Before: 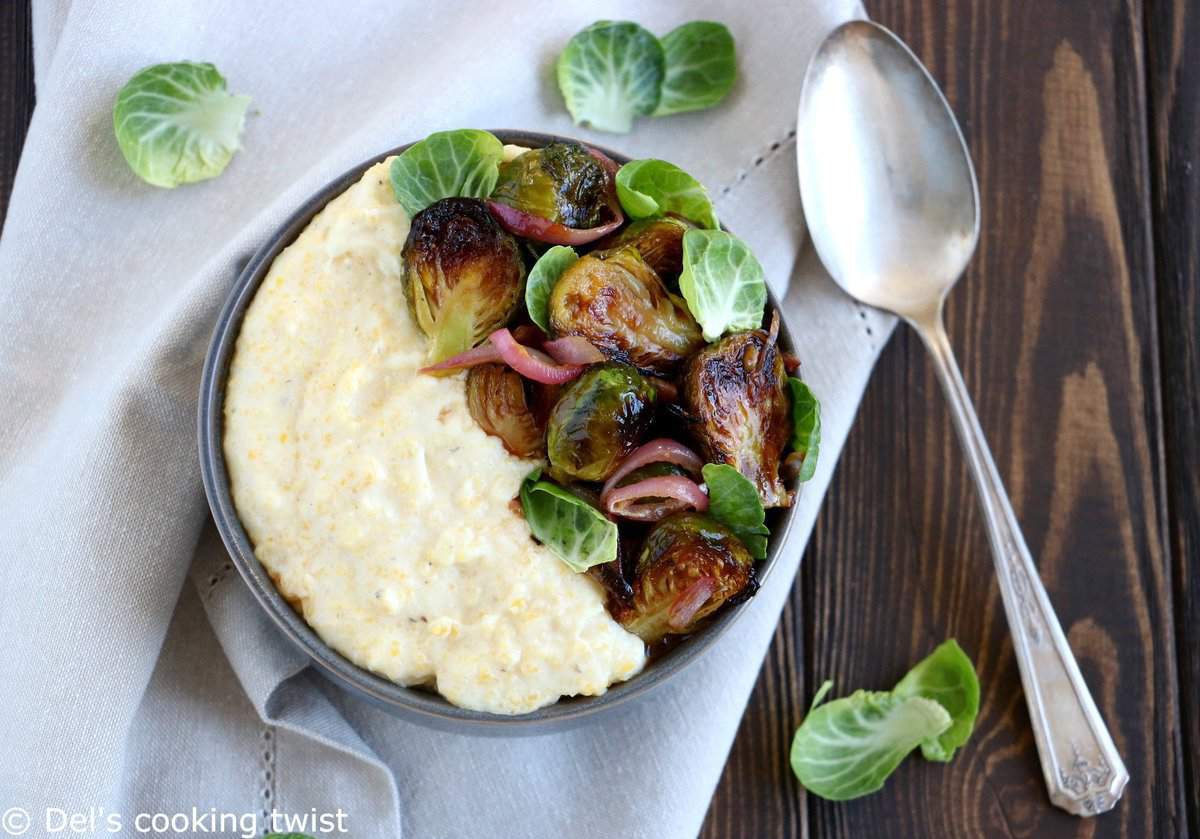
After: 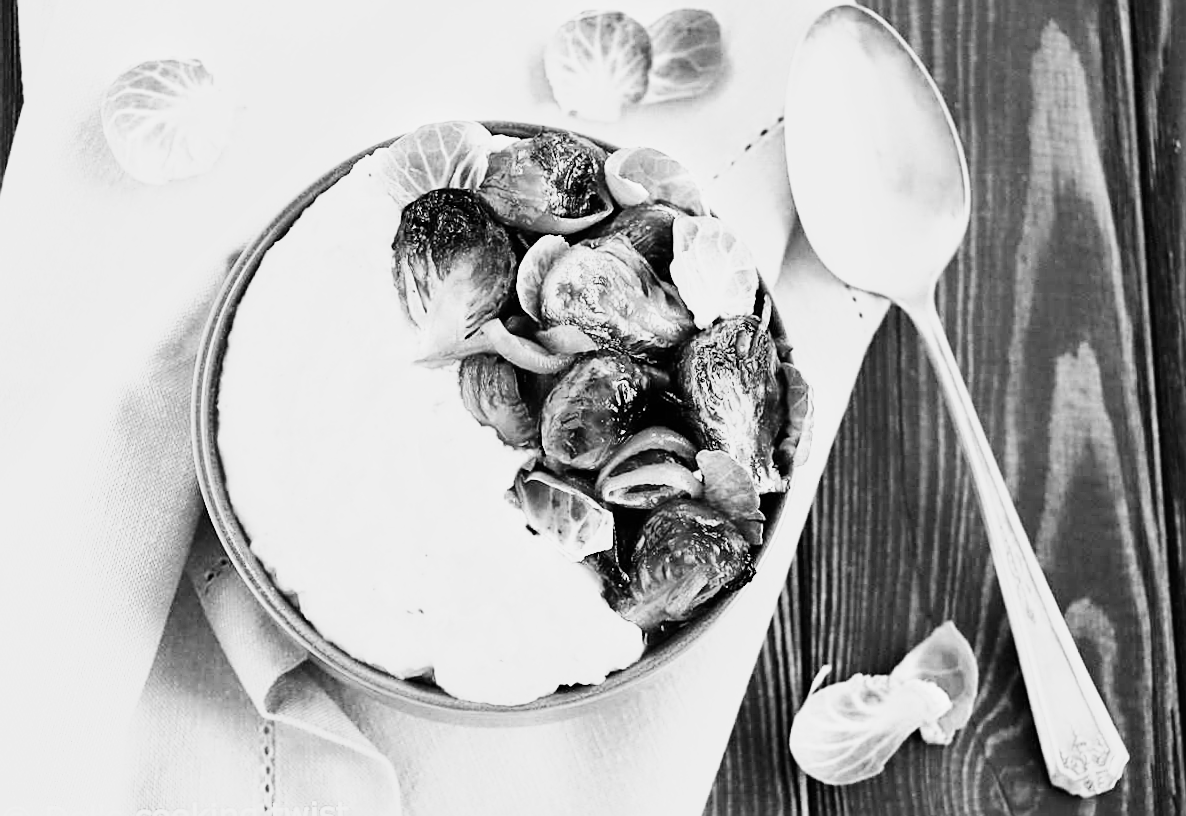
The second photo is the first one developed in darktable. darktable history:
base curve: curves: ch0 [(0, 0) (0.007, 0.004) (0.027, 0.03) (0.046, 0.07) (0.207, 0.54) (0.442, 0.872) (0.673, 0.972) (1, 1)], preserve colors none
rotate and perspective: rotation -1°, crop left 0.011, crop right 0.989, crop top 0.025, crop bottom 0.975
exposure: exposure 0.485 EV, compensate highlight preservation false
monochrome: a -74.22, b 78.2
sharpen: on, module defaults
